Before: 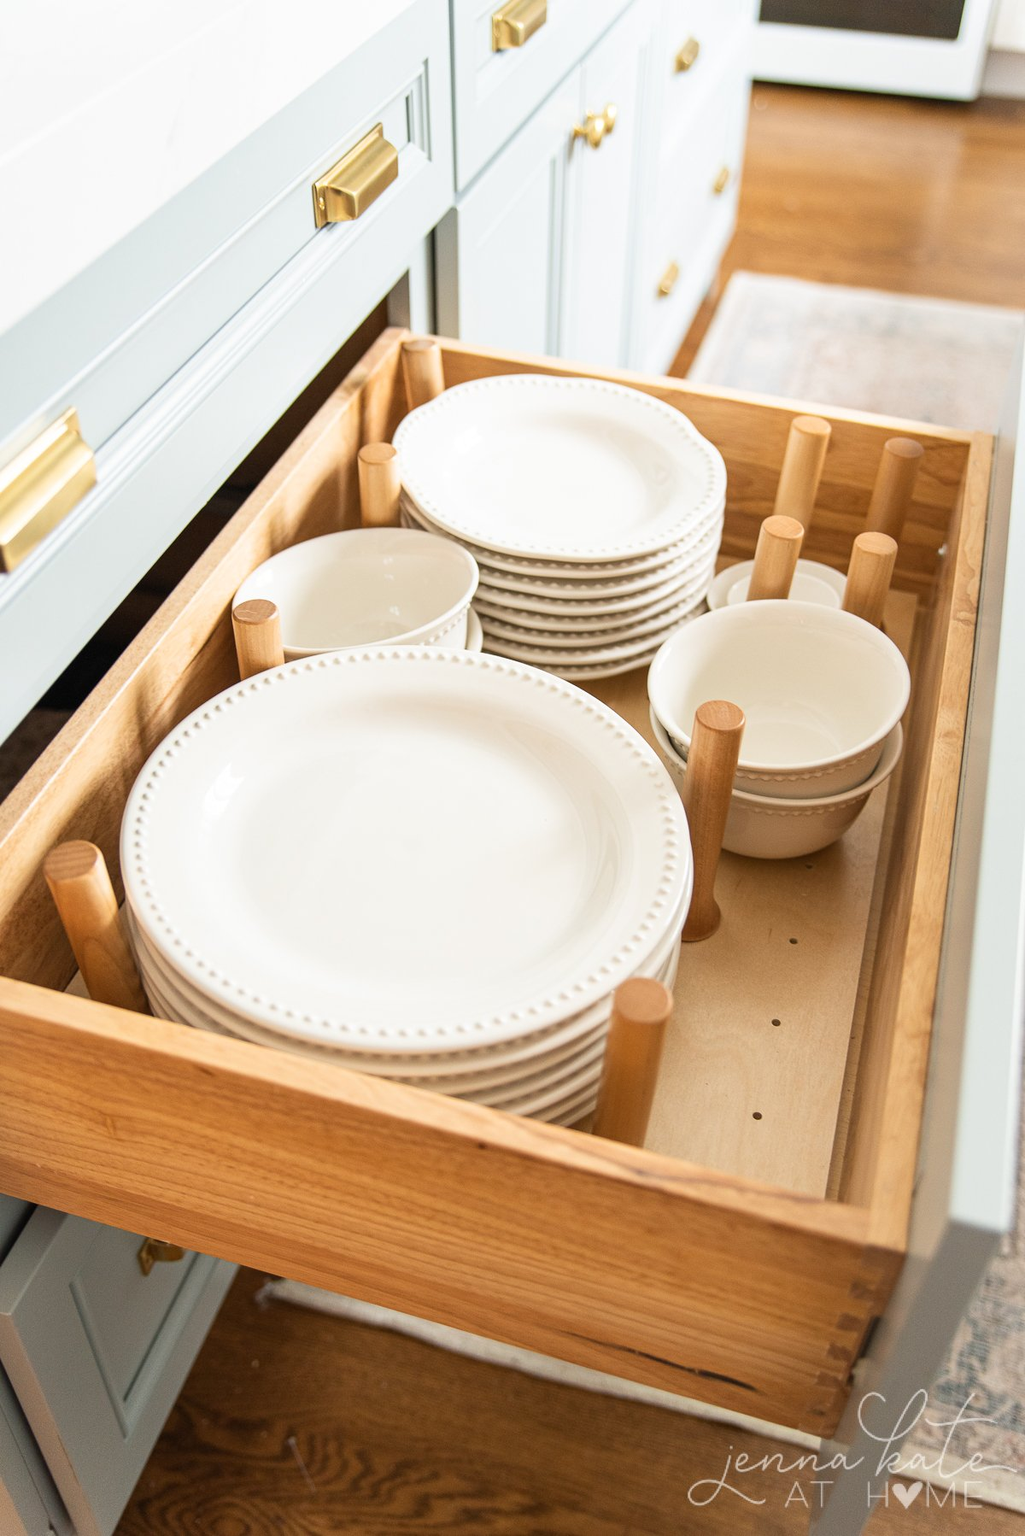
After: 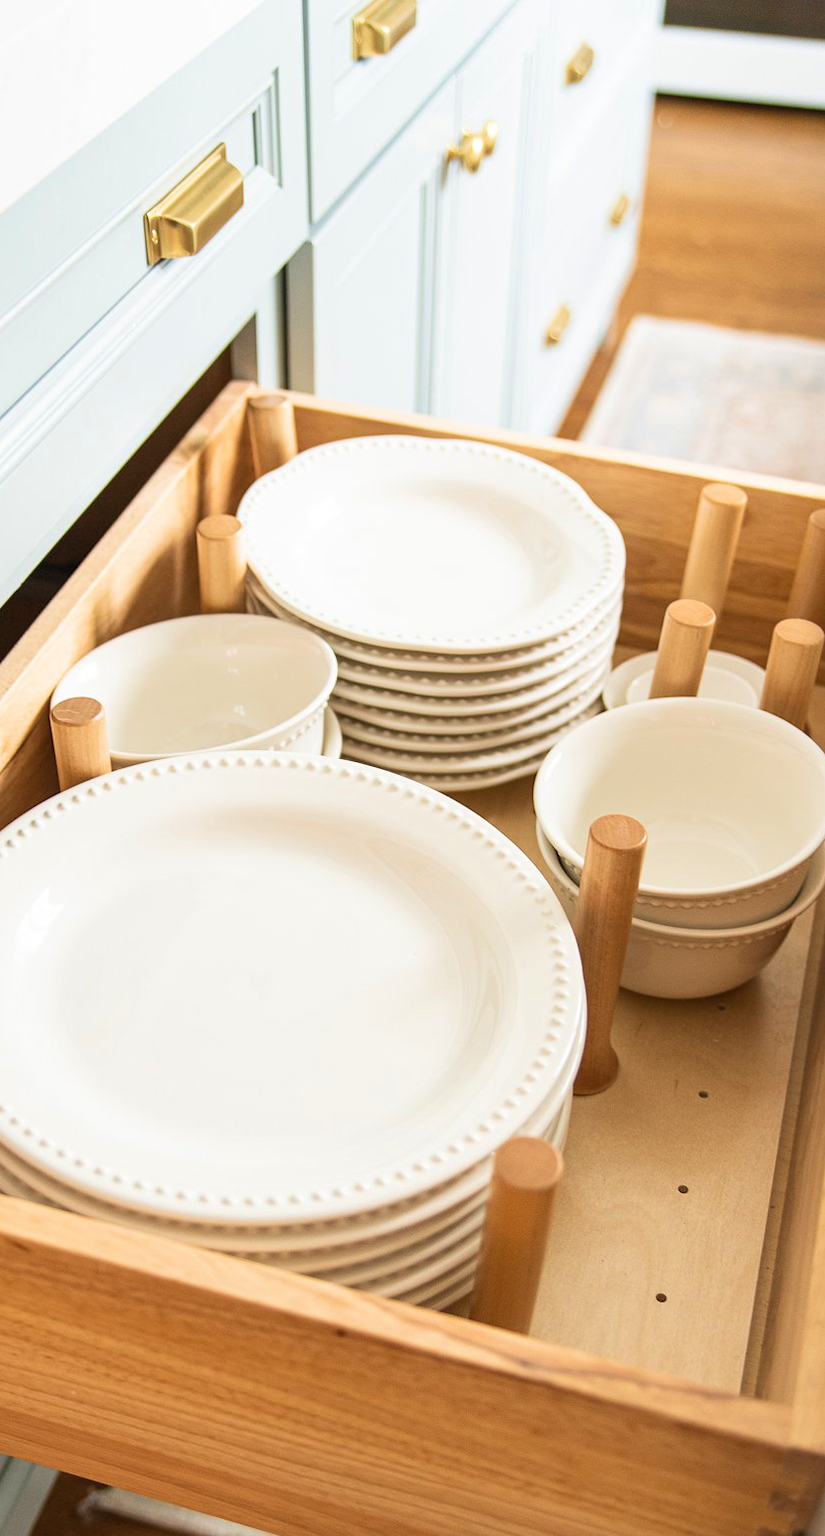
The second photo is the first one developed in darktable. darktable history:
velvia: on, module defaults
crop: left 18.479%, right 12.2%, bottom 13.971%
